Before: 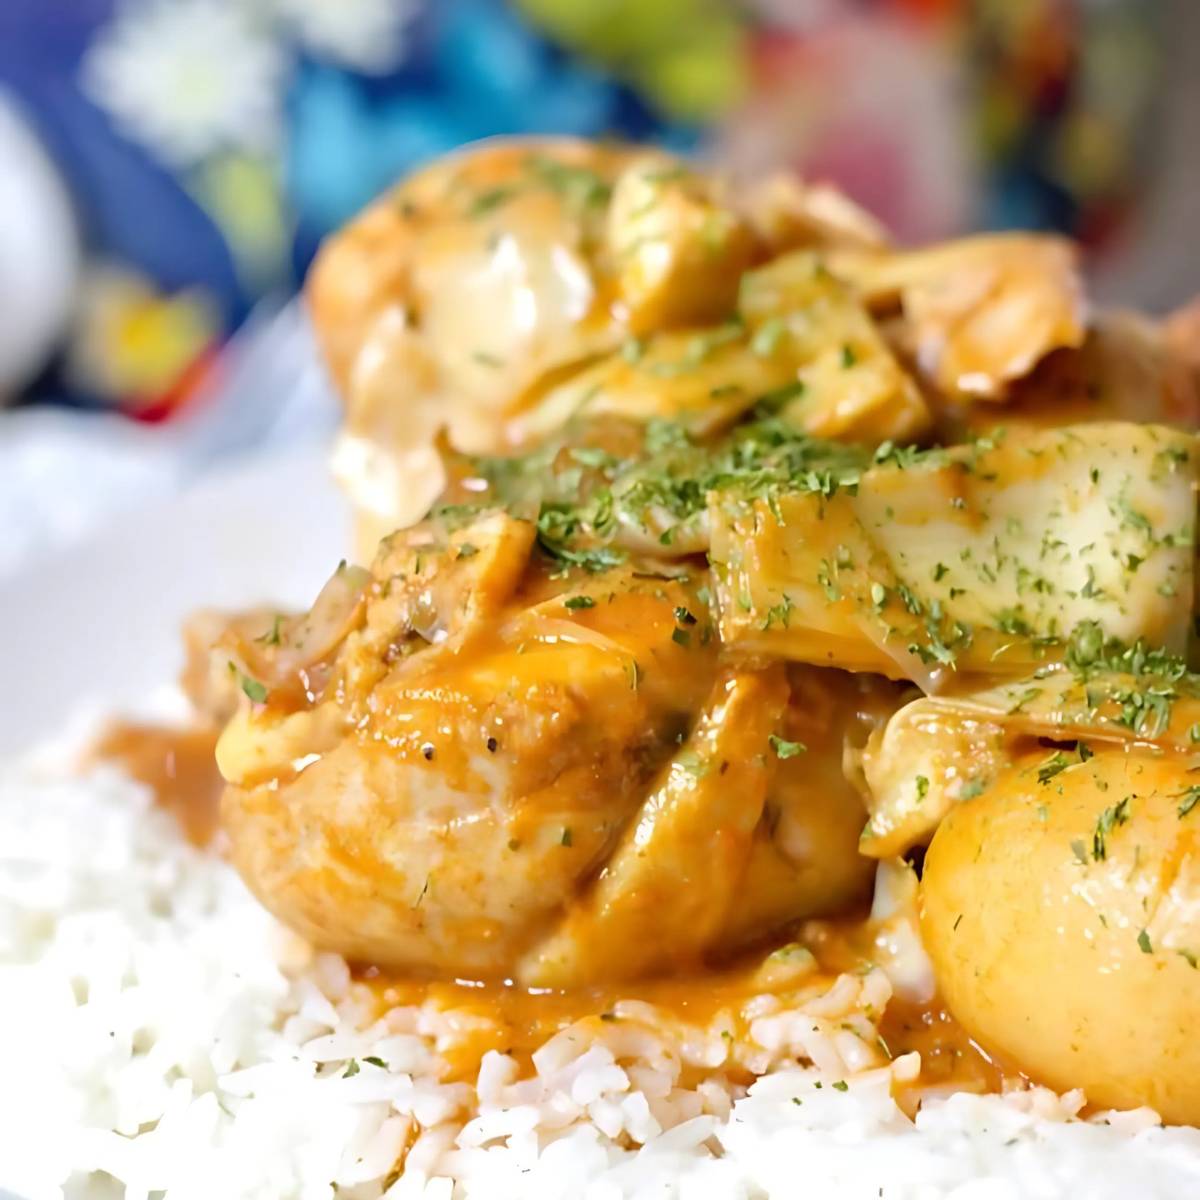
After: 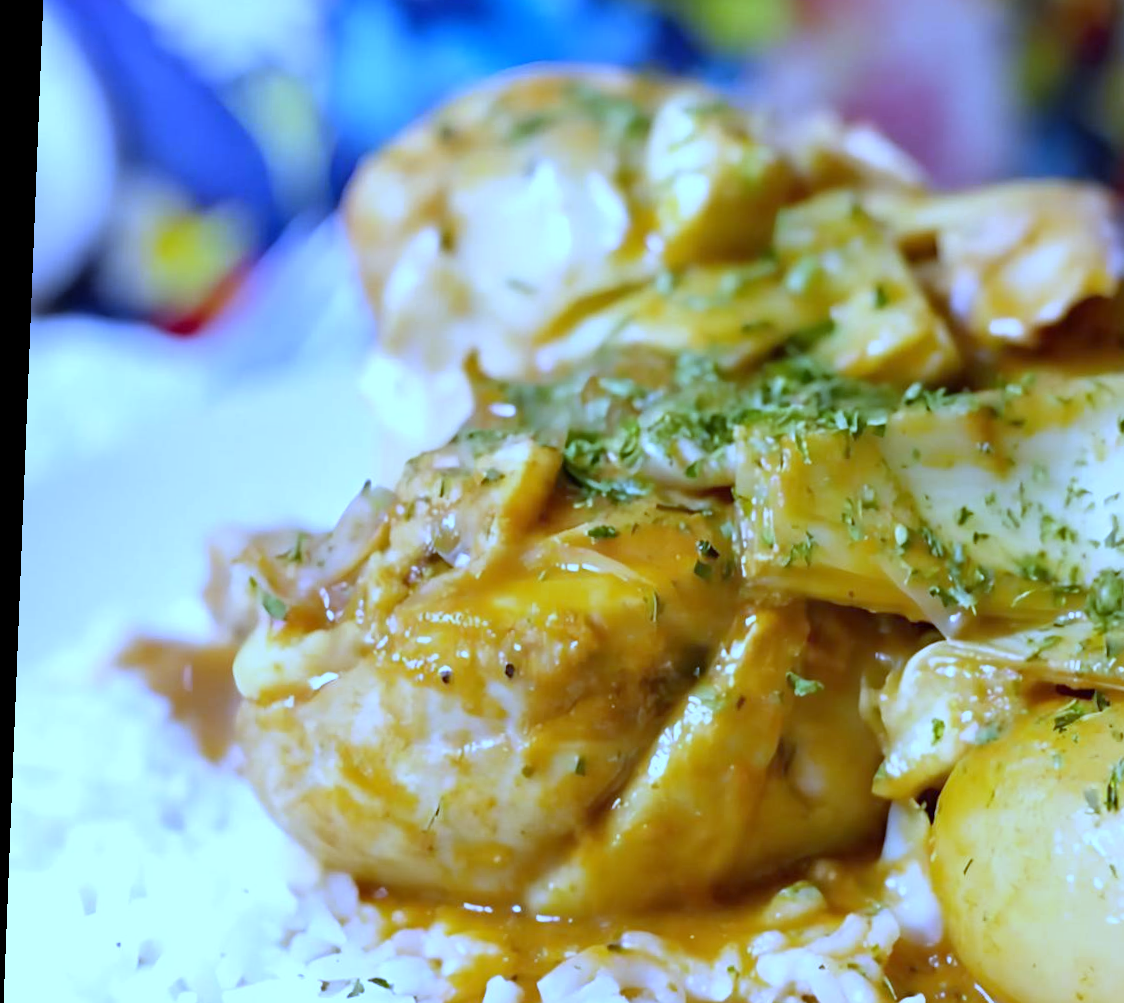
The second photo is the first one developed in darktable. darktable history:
rotate and perspective: rotation 2.27°, automatic cropping off
white balance: red 0.766, blue 1.537
crop: top 7.49%, right 9.717%, bottom 11.943%
levels: levels [0, 0.498, 0.996]
